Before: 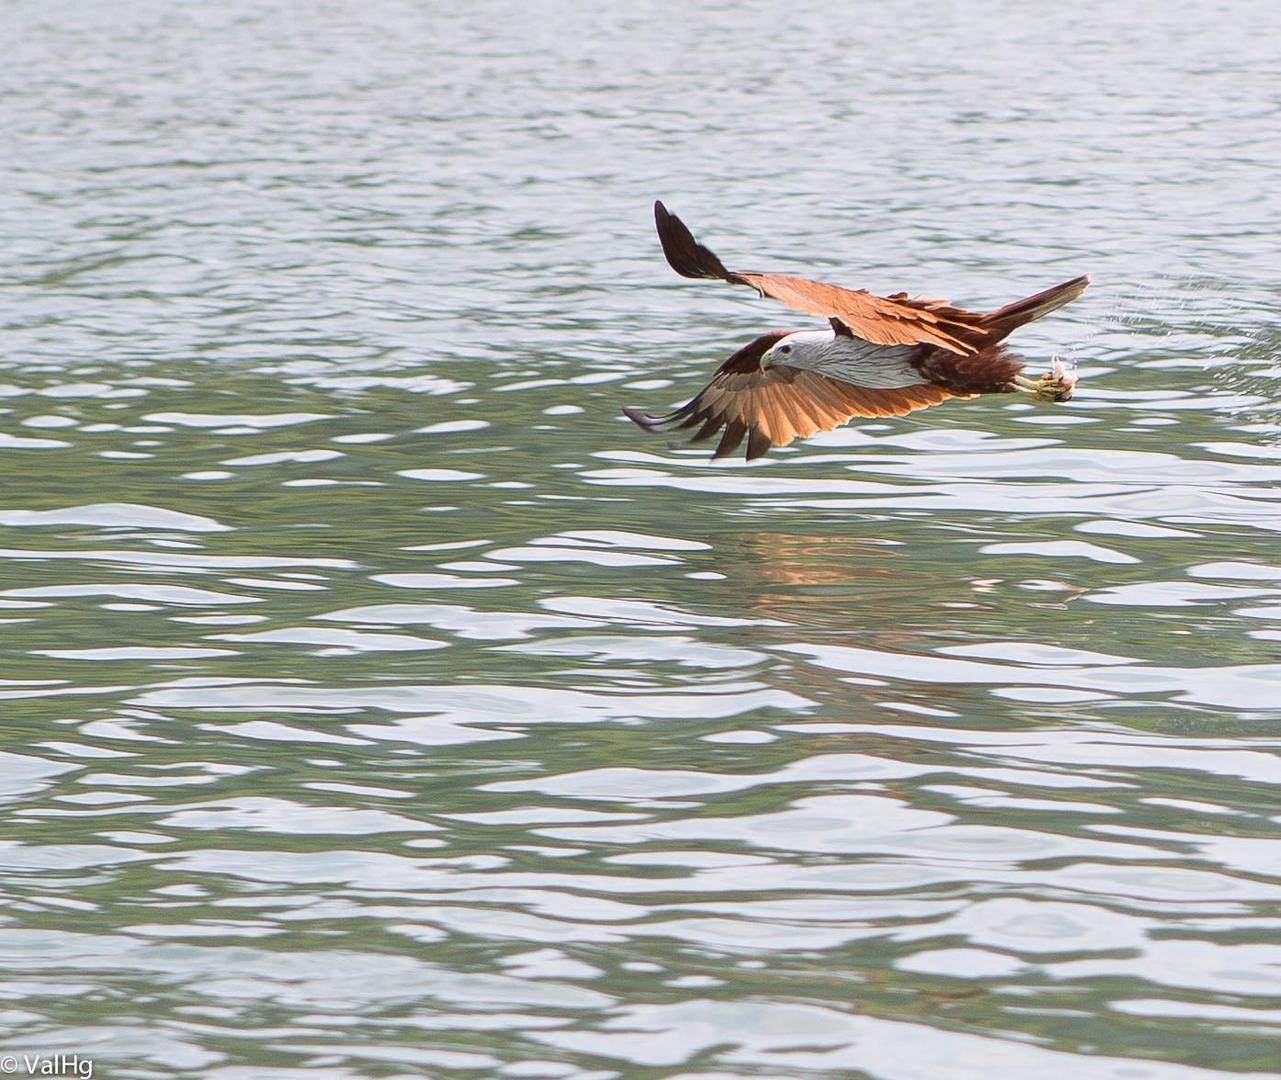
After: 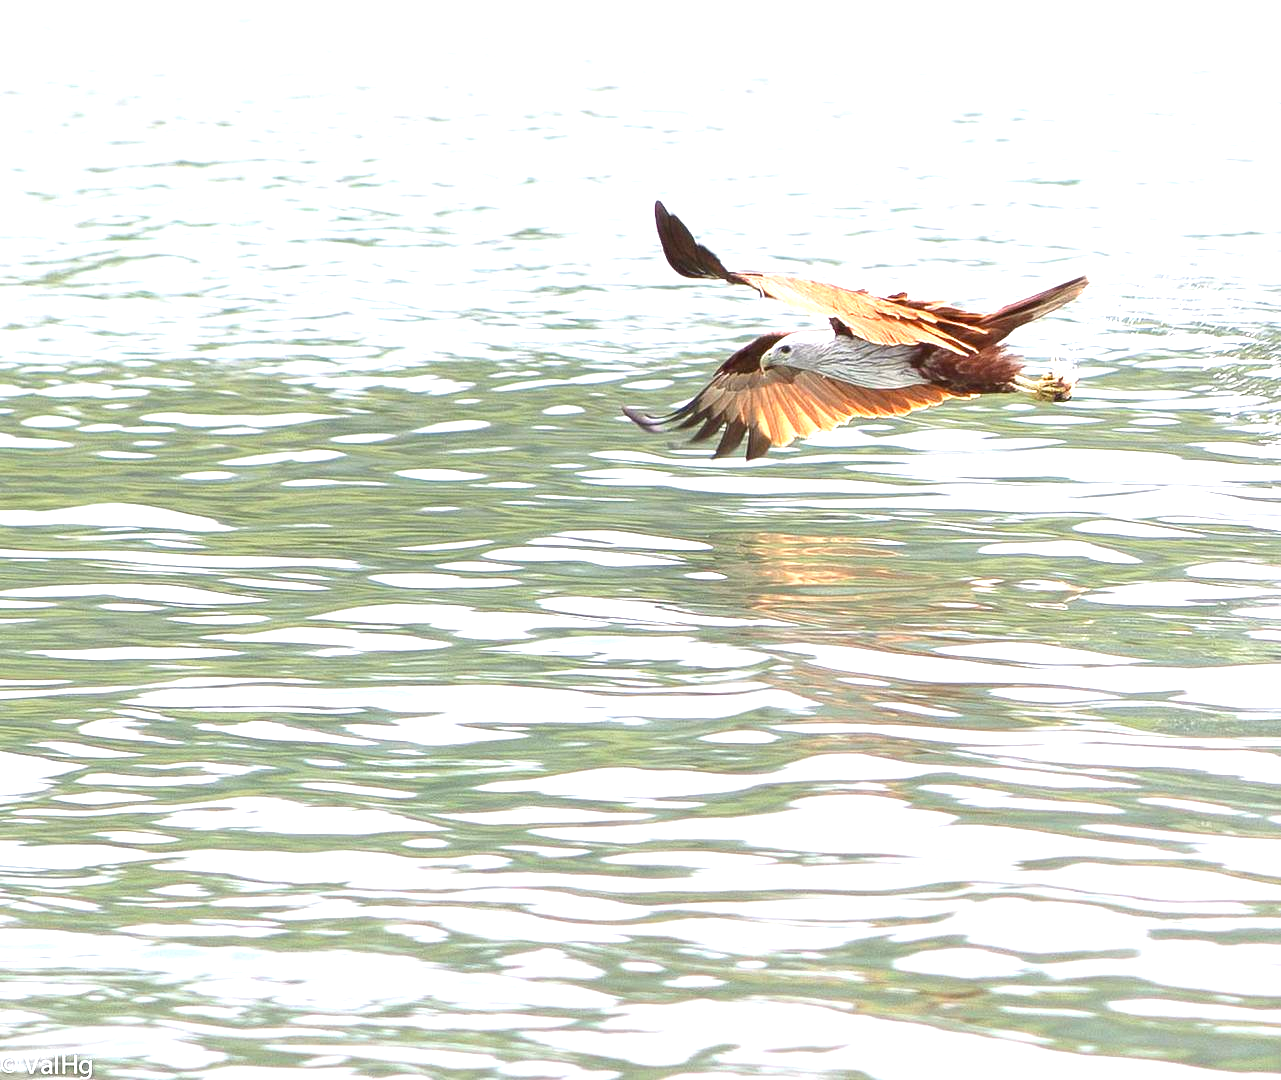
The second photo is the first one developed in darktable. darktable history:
white balance: emerald 1
exposure: exposure 1.2 EV, compensate highlight preservation false
